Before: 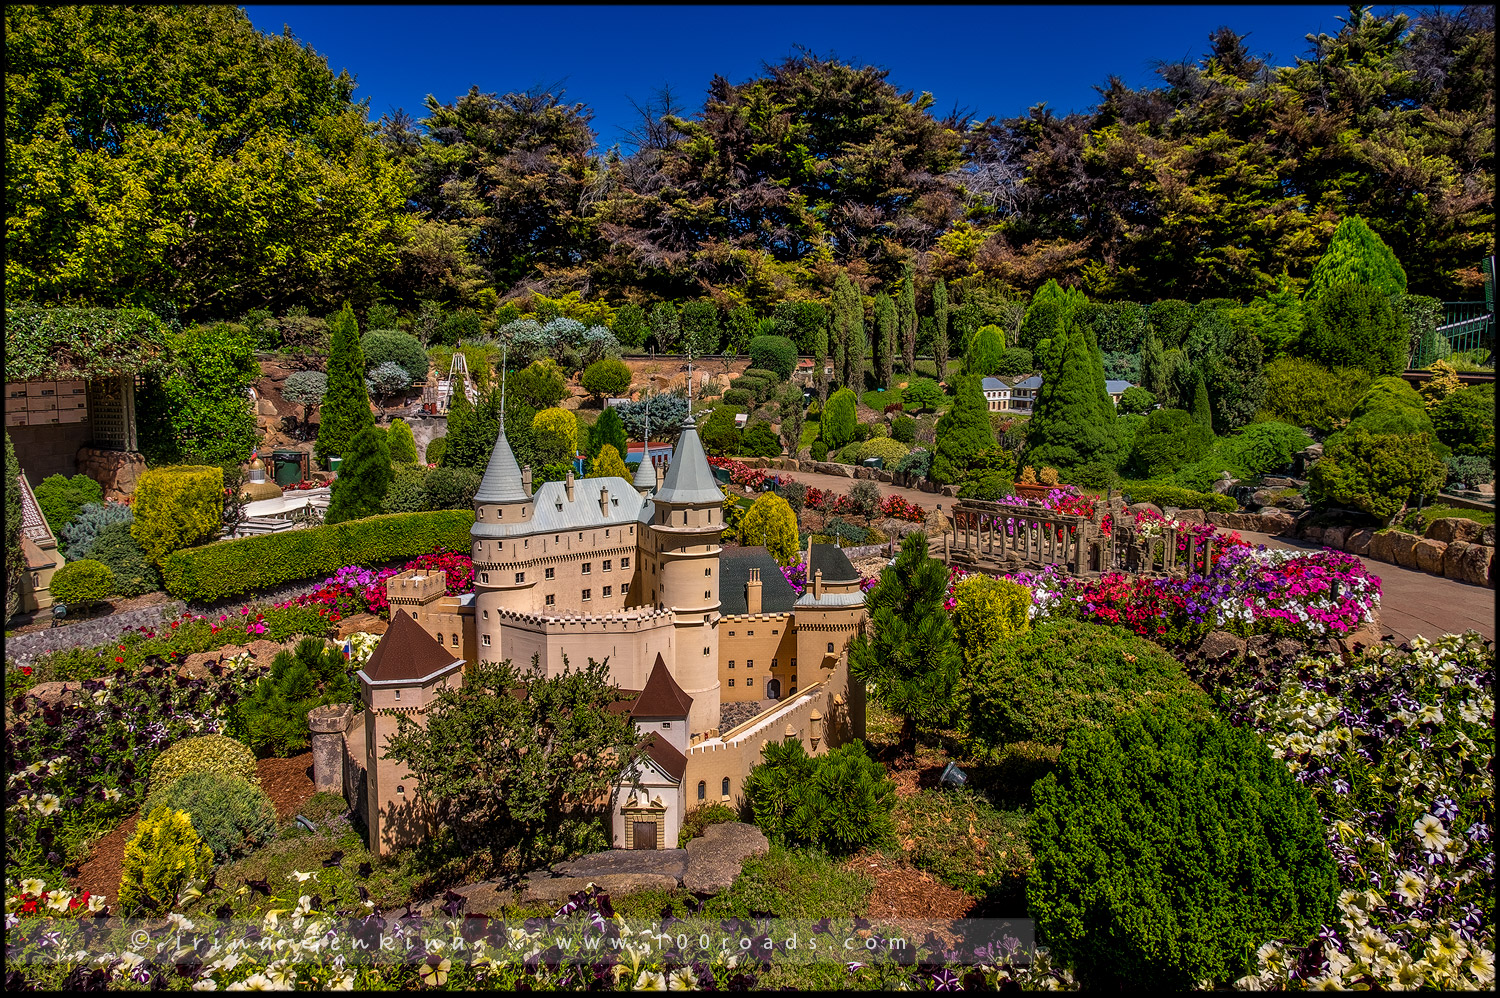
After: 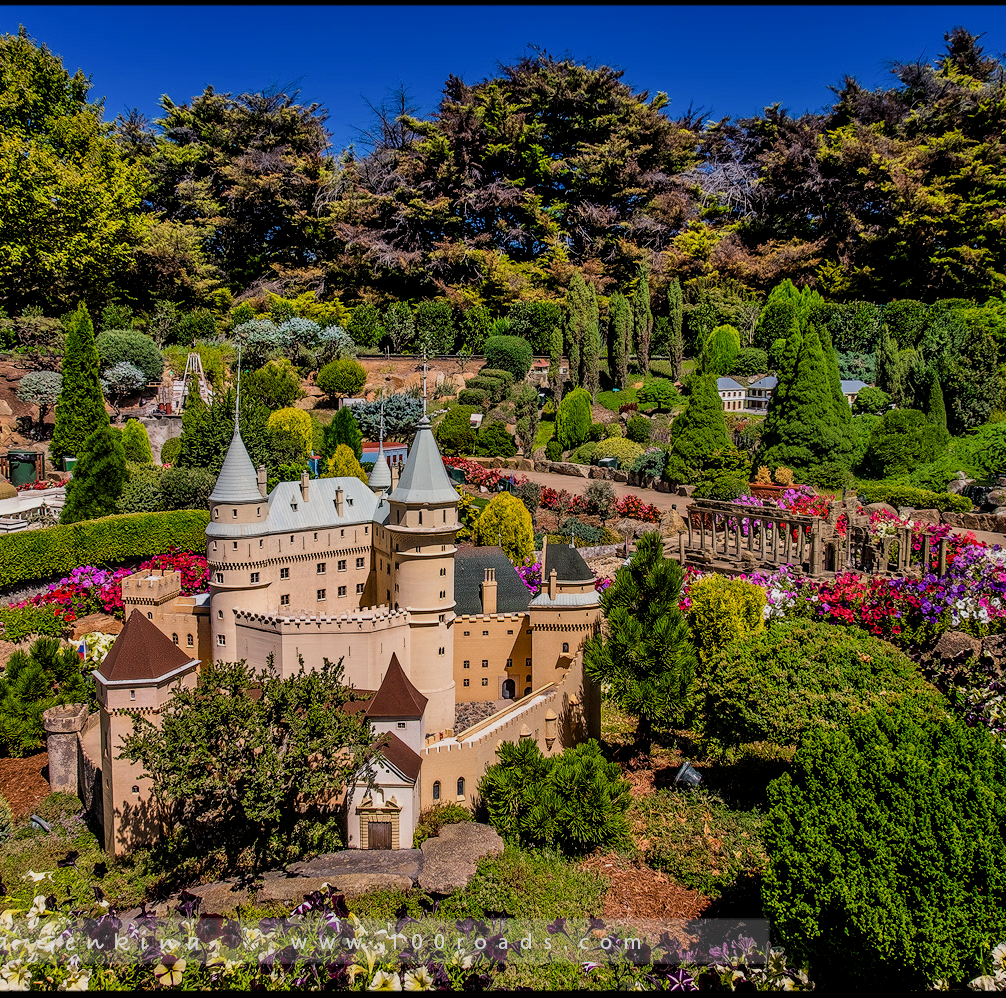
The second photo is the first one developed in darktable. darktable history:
crop and rotate: left 17.676%, right 15.212%
filmic rgb: black relative exposure -7.65 EV, white relative exposure 4.56 EV, threshold 3 EV, hardness 3.61, iterations of high-quality reconstruction 0, enable highlight reconstruction true
exposure: black level correction 0.001, exposure 0.499 EV, compensate highlight preservation false
